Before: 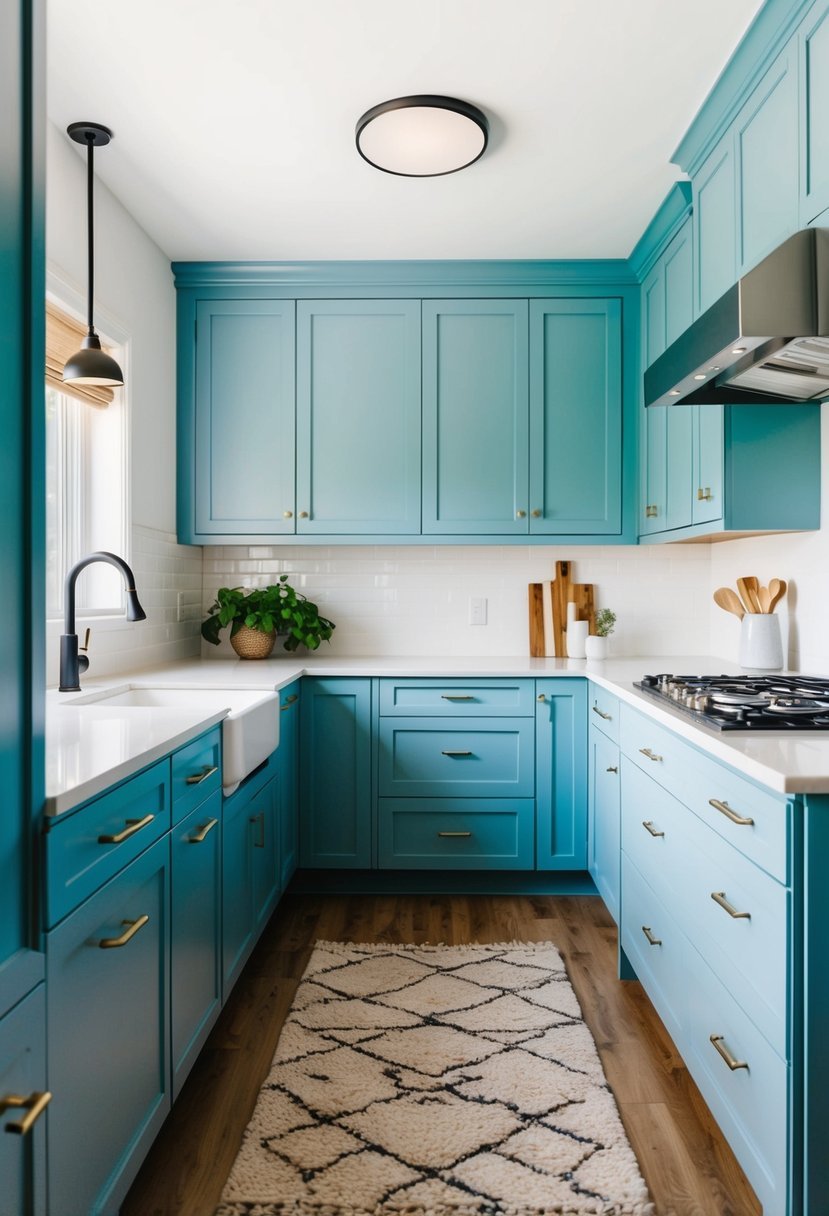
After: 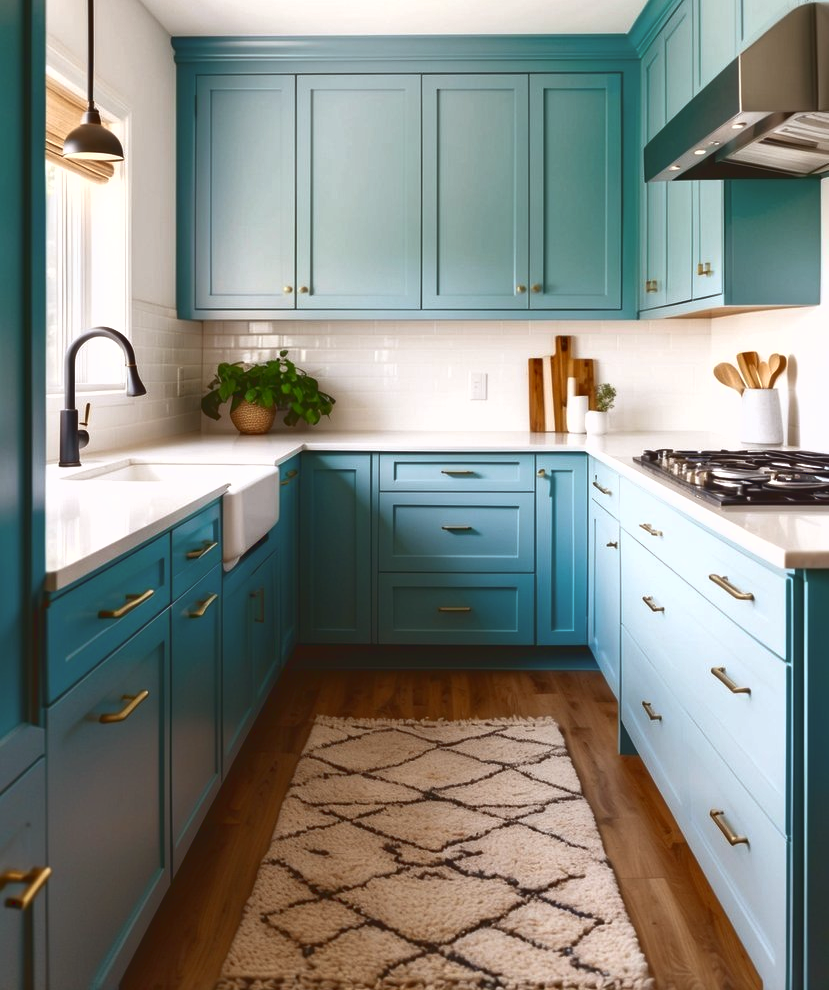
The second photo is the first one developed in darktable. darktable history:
crop and rotate: top 18.507%
rgb levels: mode RGB, independent channels, levels [[0, 0.5, 1], [0, 0.521, 1], [0, 0.536, 1]]
tone curve: curves: ch0 [(0, 0.081) (0.483, 0.453) (0.881, 0.992)]
